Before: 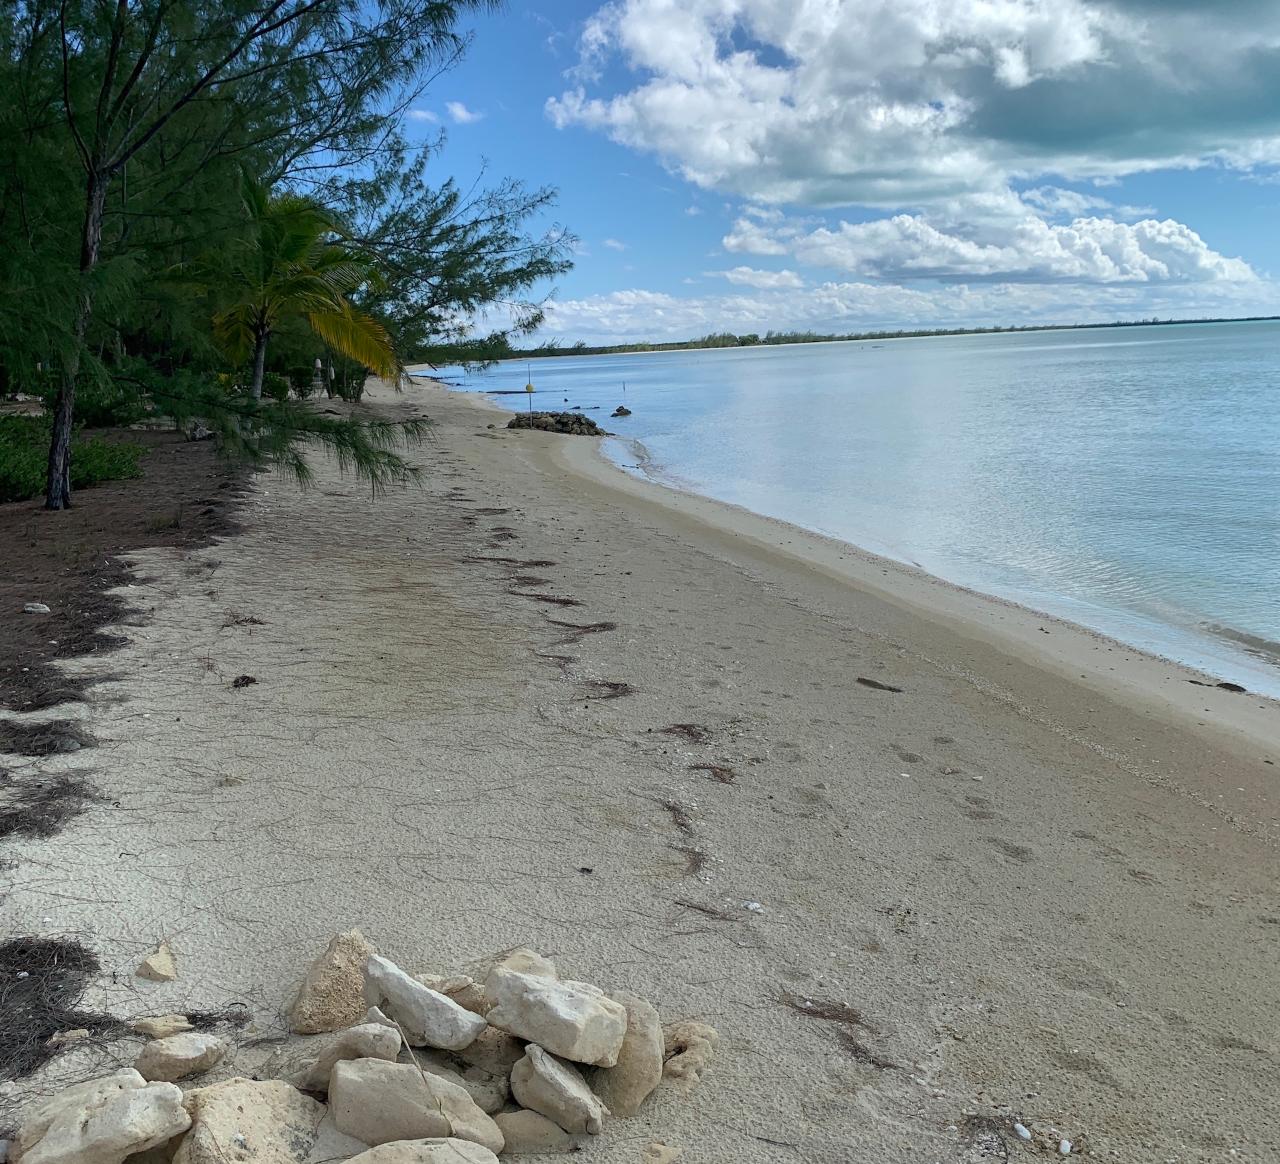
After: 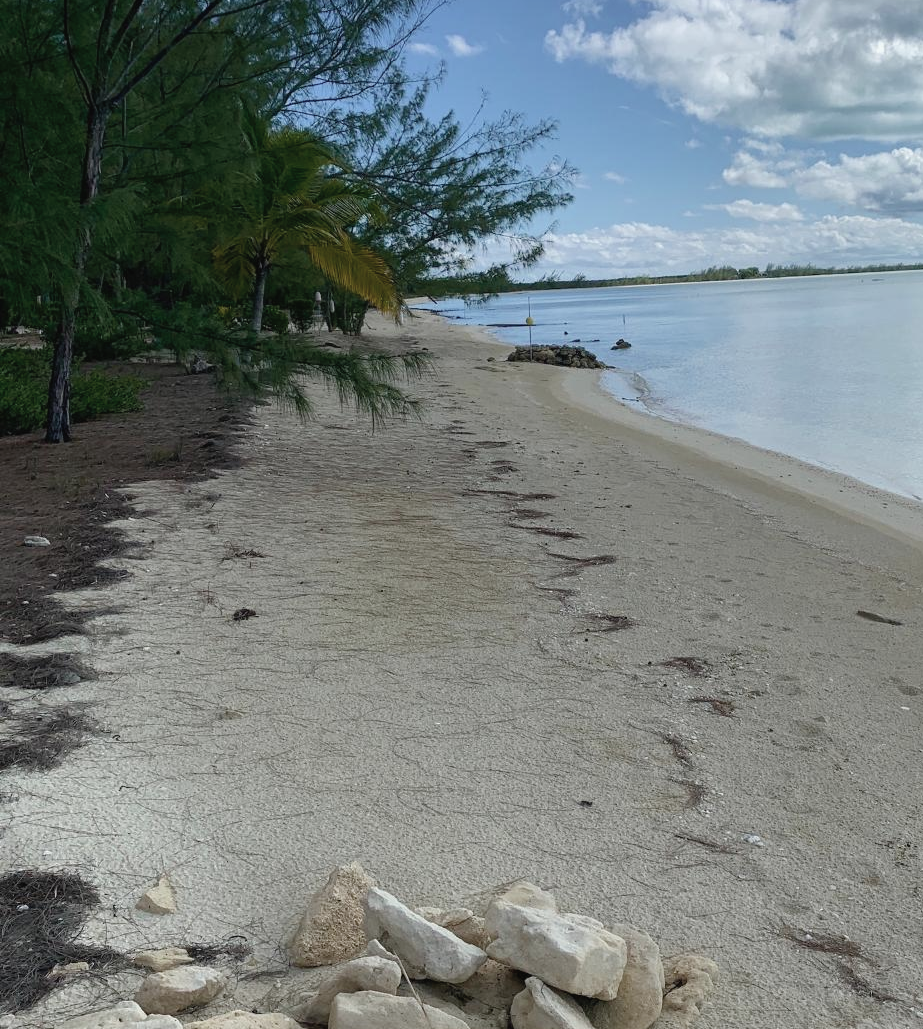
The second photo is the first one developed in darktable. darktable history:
crop: top 5.807%, right 27.856%, bottom 5.719%
color balance rgb: perceptual saturation grading › global saturation 20%, perceptual saturation grading › highlights -25.58%, perceptual saturation grading › shadows 24.103%
velvia: on, module defaults
contrast brightness saturation: contrast -0.049, saturation -0.41
